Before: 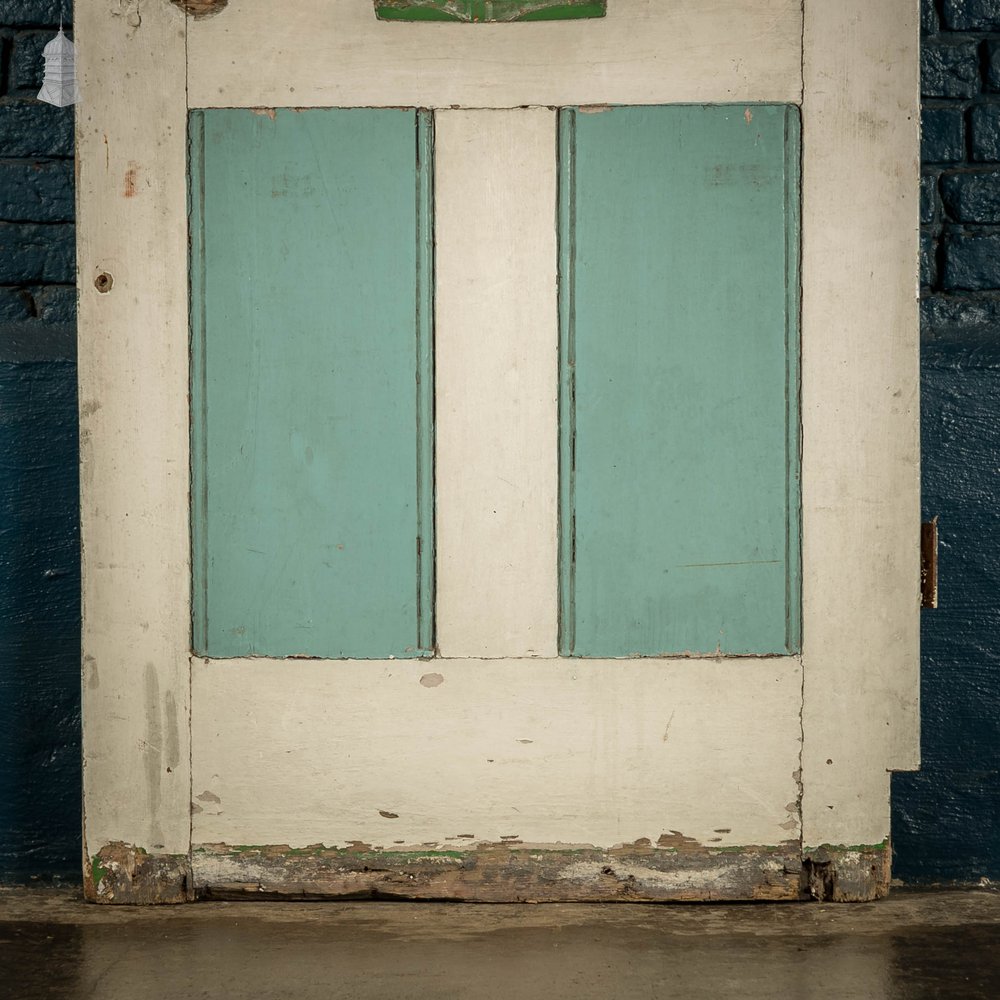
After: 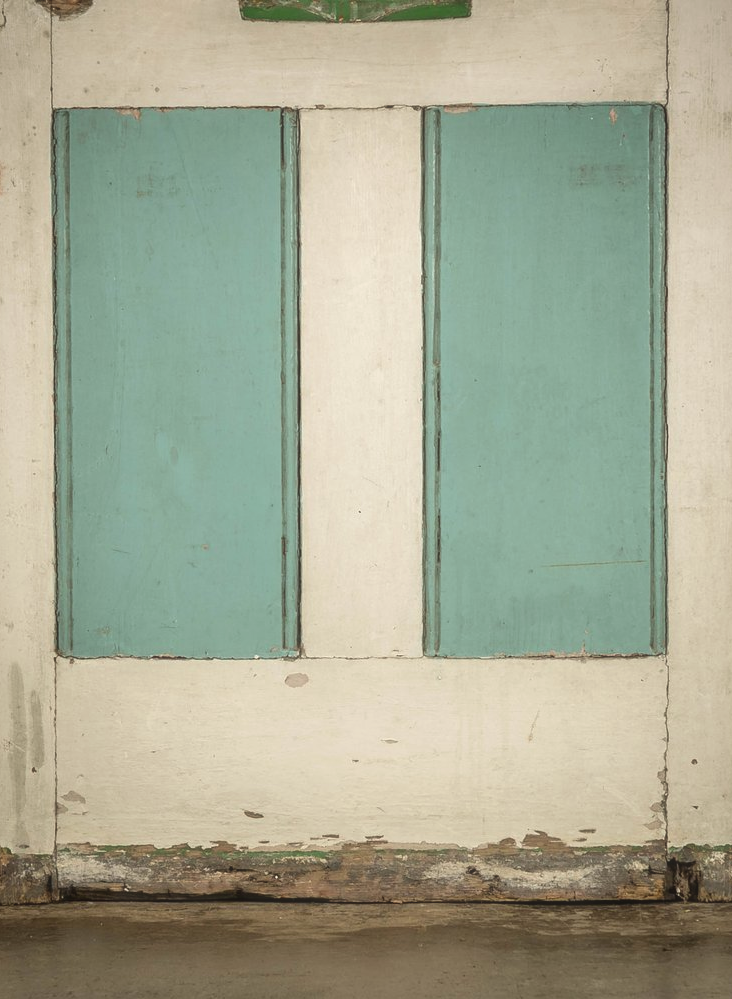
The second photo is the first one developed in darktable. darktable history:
haze removal: strength -0.108, compatibility mode true, adaptive false
color correction: highlights b* -0.037
exposure: black level correction 0.001, exposure 0.137 EV, compensate exposure bias true, compensate highlight preservation false
crop: left 13.549%, right 13.242%
